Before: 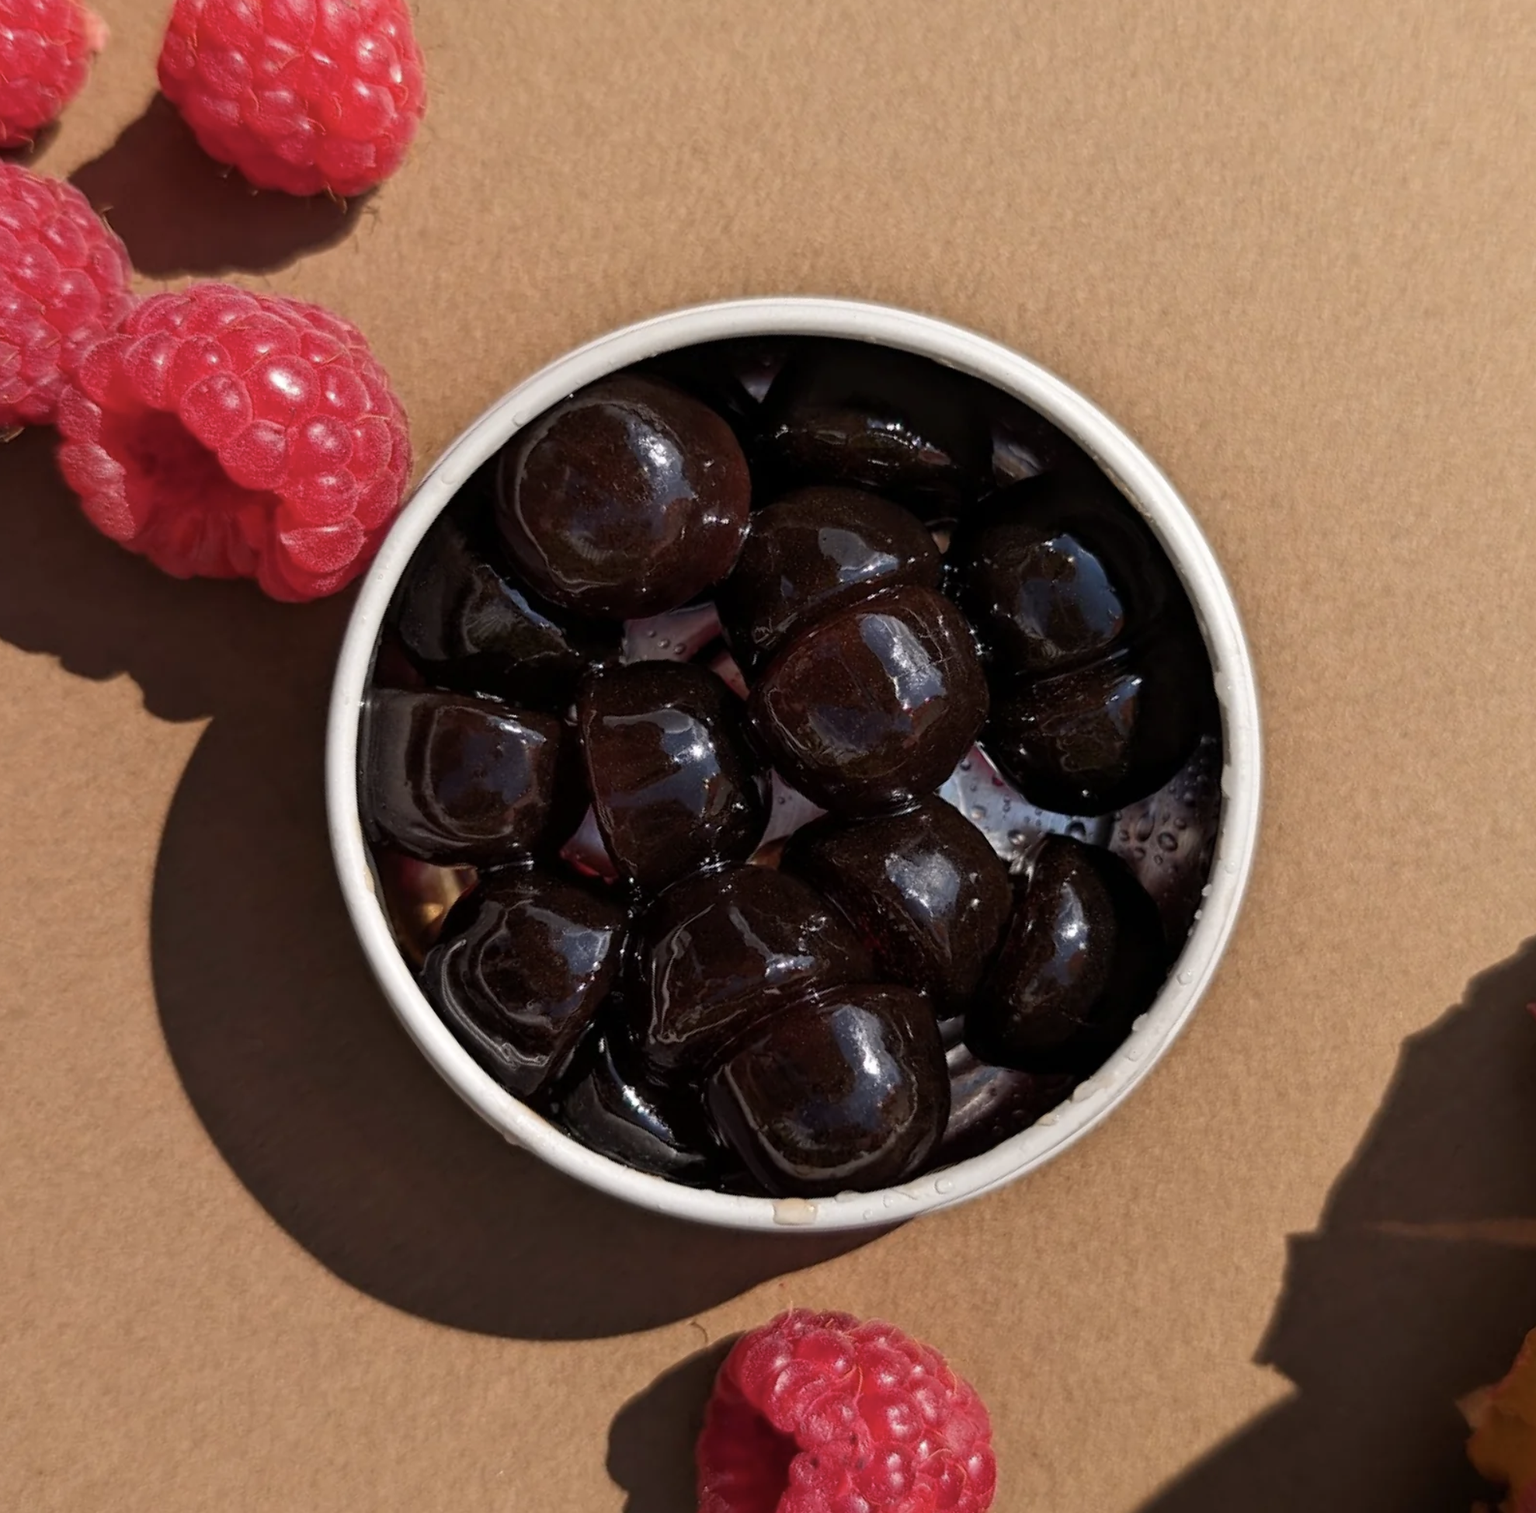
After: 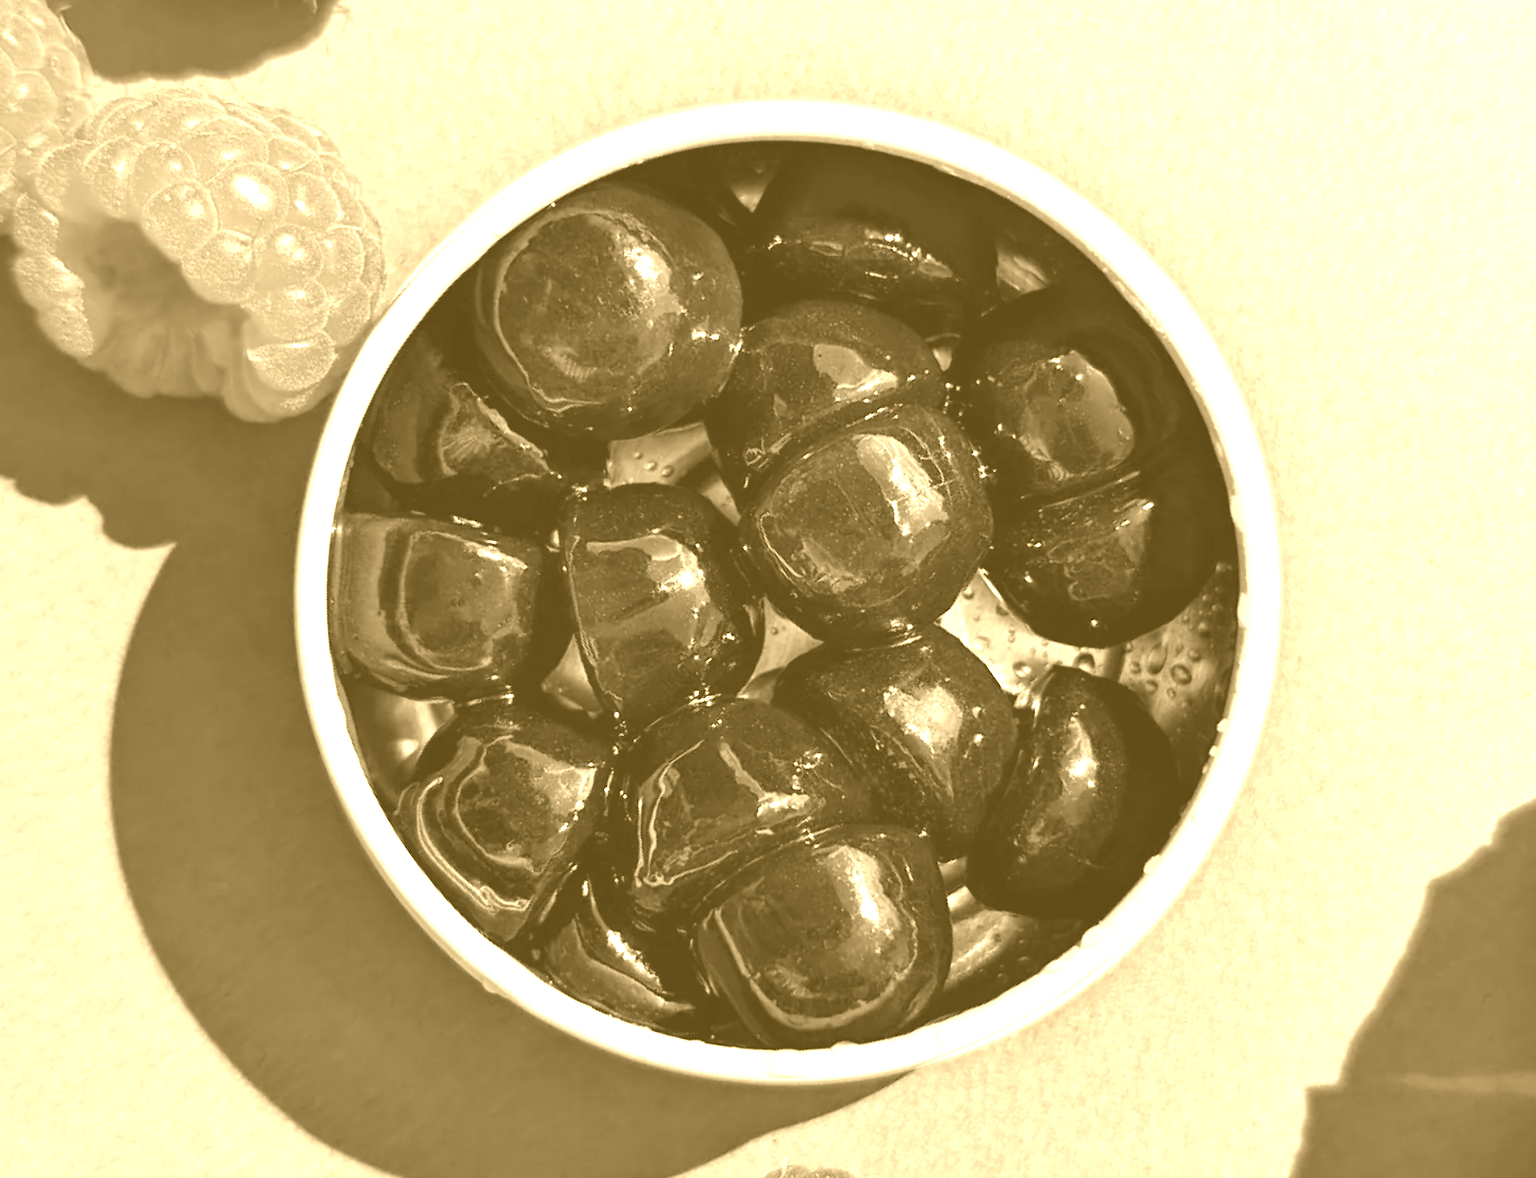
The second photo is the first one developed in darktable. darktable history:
colorize: hue 36°, source mix 100%
exposure: black level correction -0.002, exposure 0.708 EV, compensate exposure bias true, compensate highlight preservation false
crop and rotate: left 2.991%, top 13.302%, right 1.981%, bottom 12.636%
shadows and highlights: shadows 37.27, highlights -28.18, soften with gaussian
